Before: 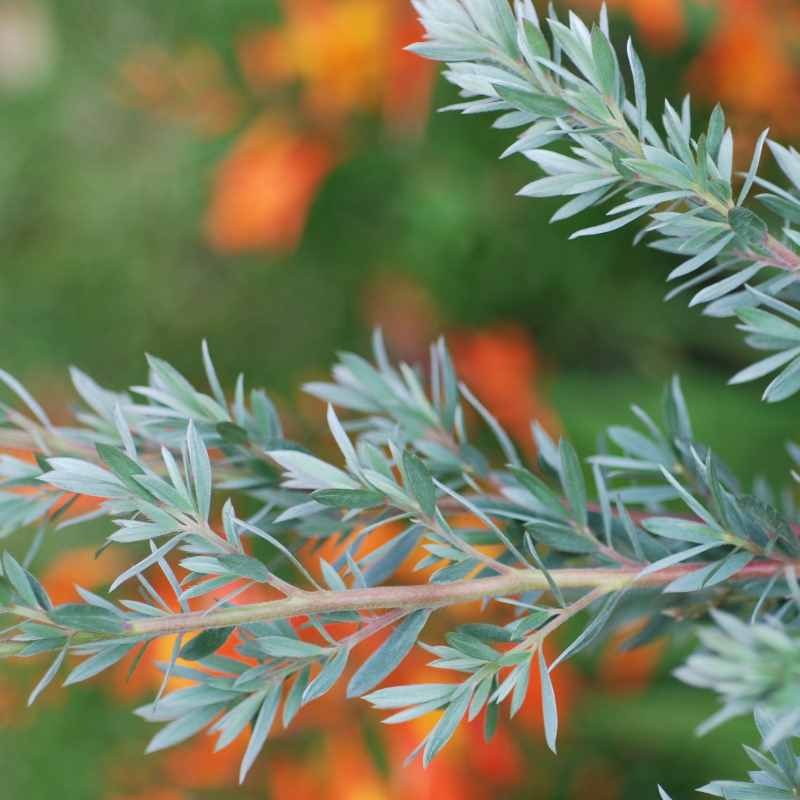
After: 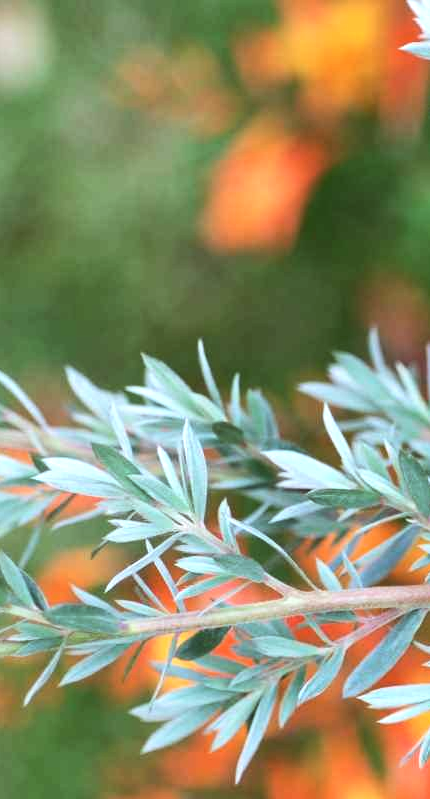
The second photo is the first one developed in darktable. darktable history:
color correction: highlights a* -3.28, highlights b* -6.24, shadows a* 3.1, shadows b* 5.19
crop: left 0.587%, right 45.588%, bottom 0.086%
tone equalizer: -8 EV -0.75 EV, -7 EV -0.7 EV, -6 EV -0.6 EV, -5 EV -0.4 EV, -3 EV 0.4 EV, -2 EV 0.6 EV, -1 EV 0.7 EV, +0 EV 0.75 EV, edges refinement/feathering 500, mask exposure compensation -1.57 EV, preserve details no
